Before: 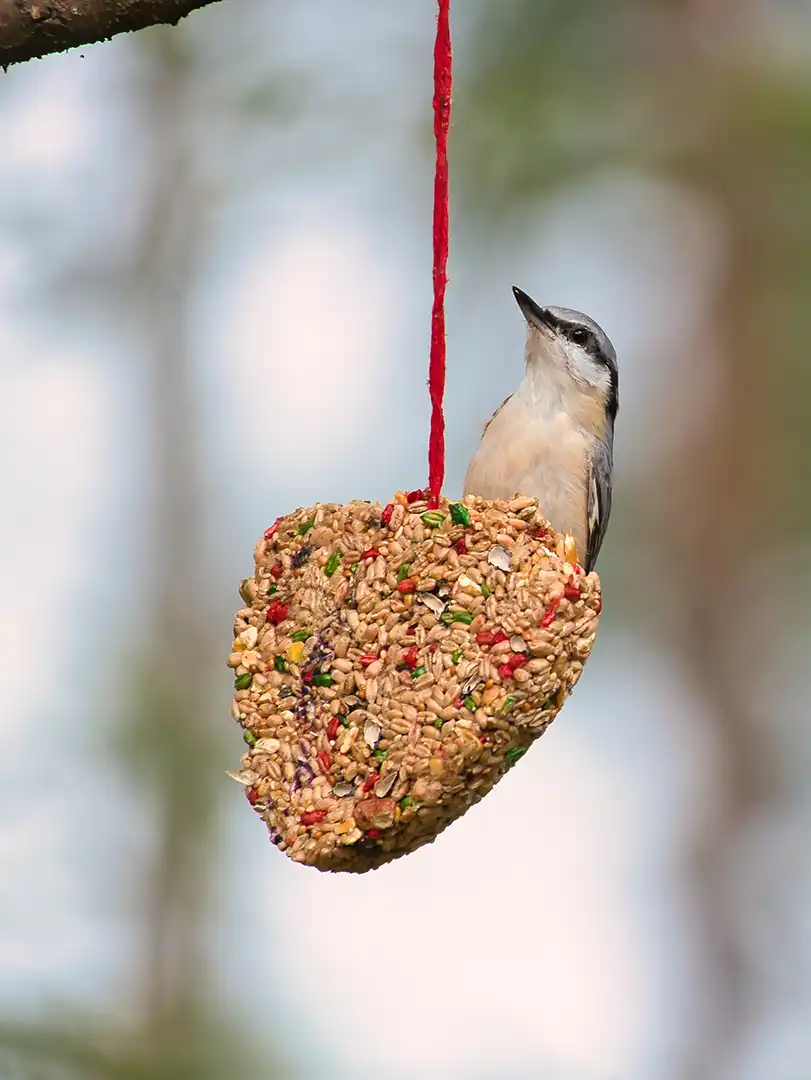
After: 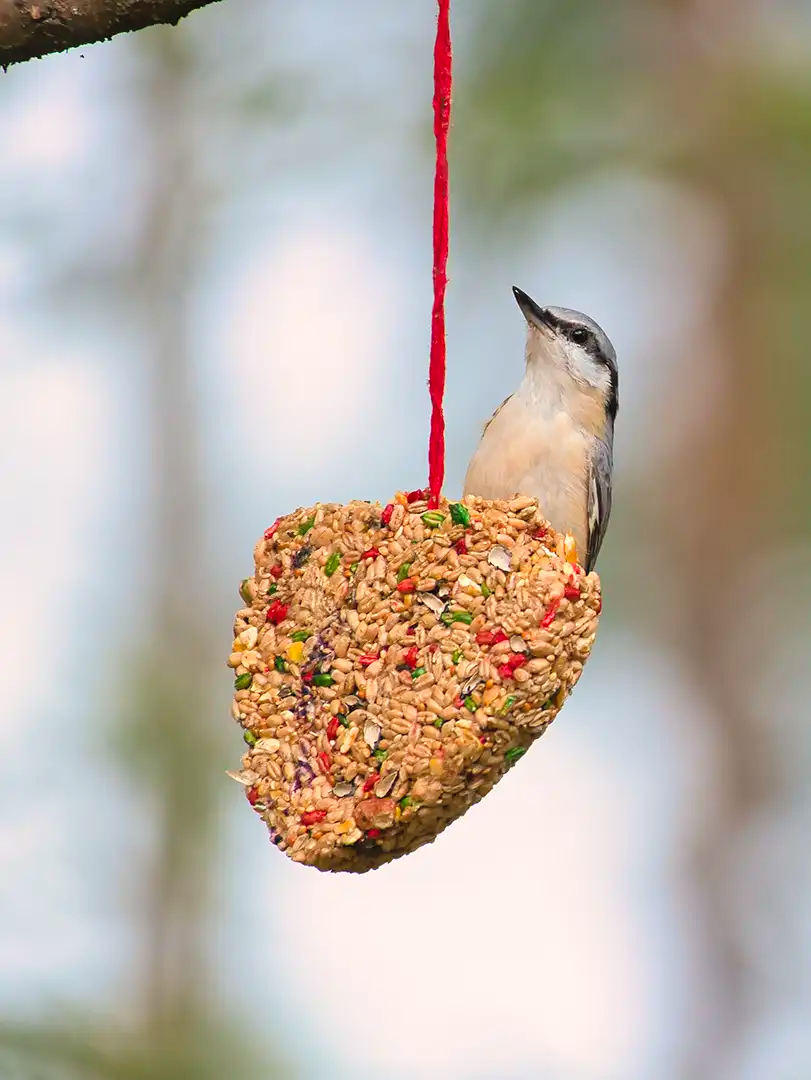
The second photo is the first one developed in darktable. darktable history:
contrast brightness saturation: brightness 0.087, saturation 0.193
